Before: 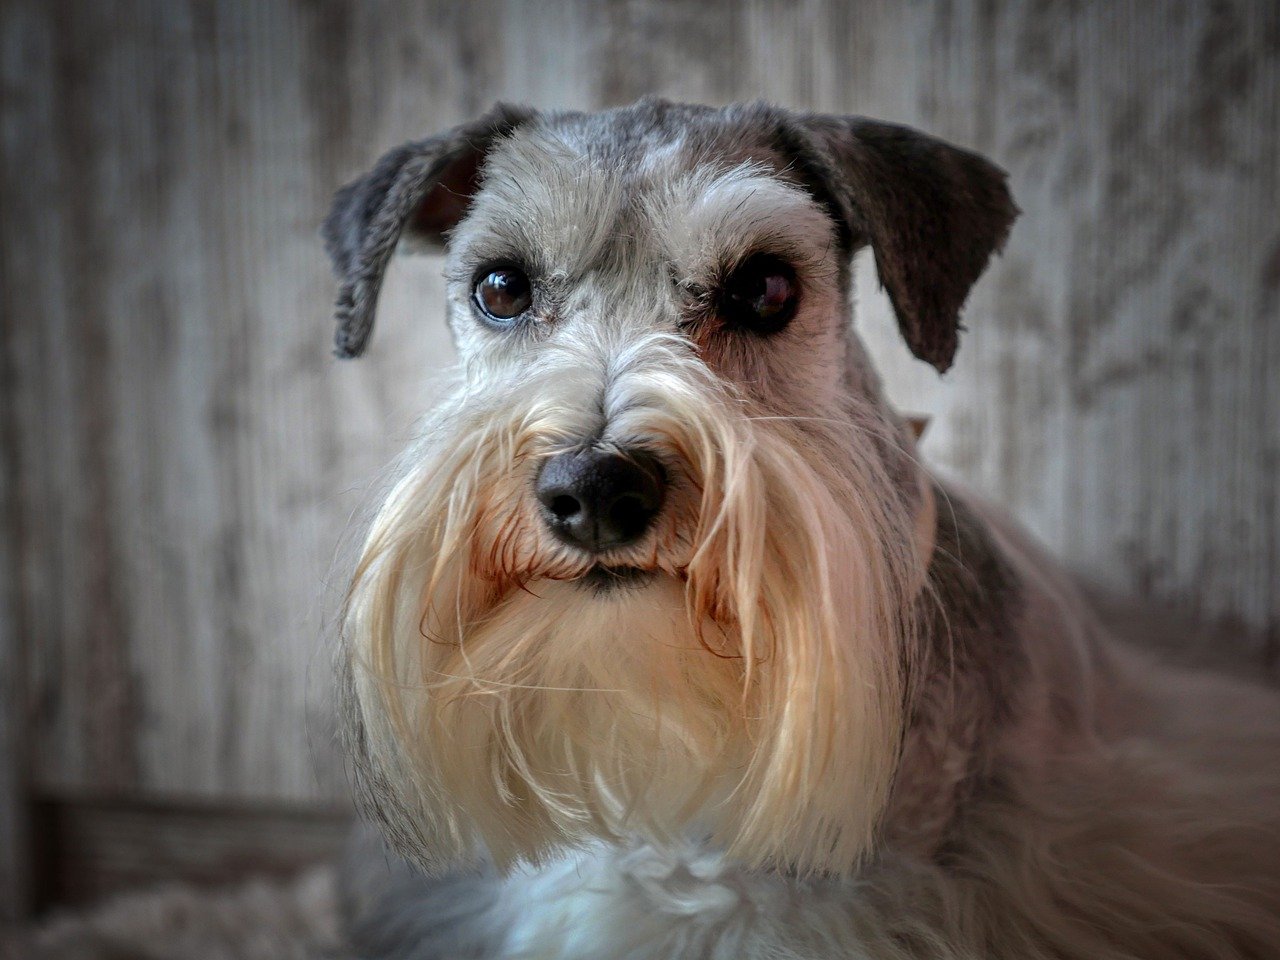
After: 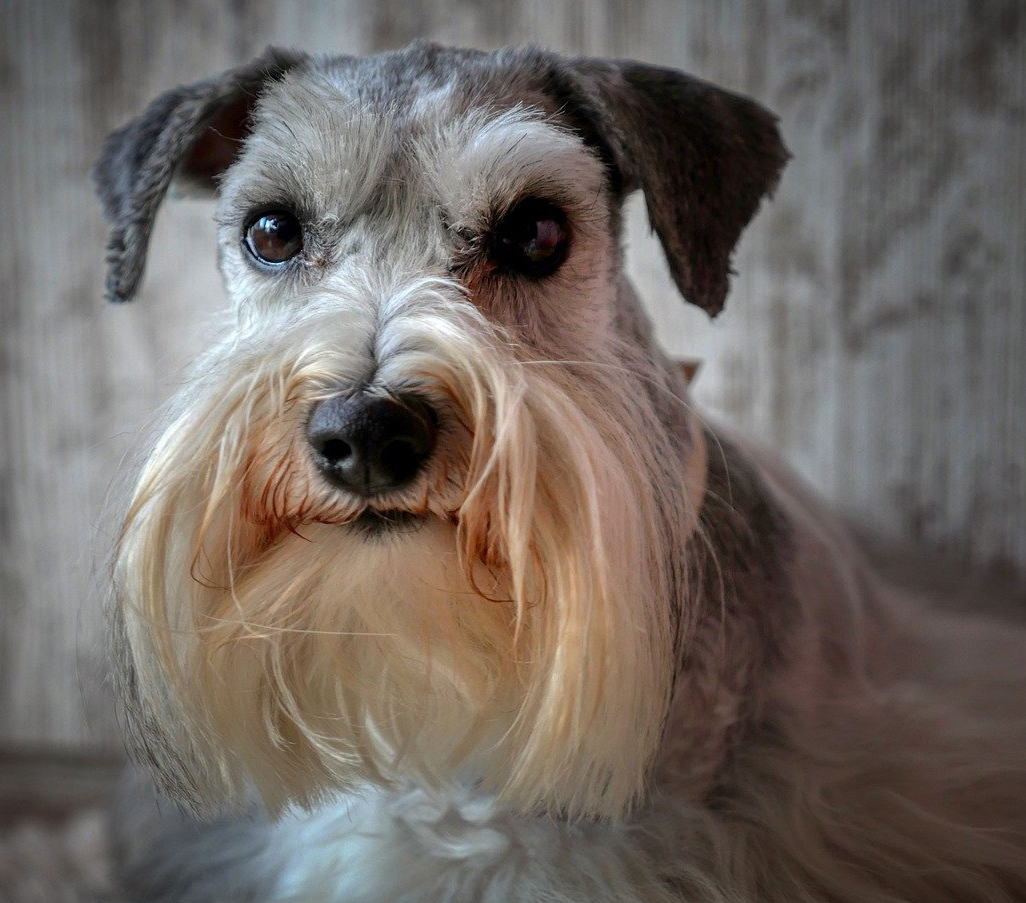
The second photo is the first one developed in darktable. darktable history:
crop and rotate: left 17.952%, top 5.854%, right 1.82%
